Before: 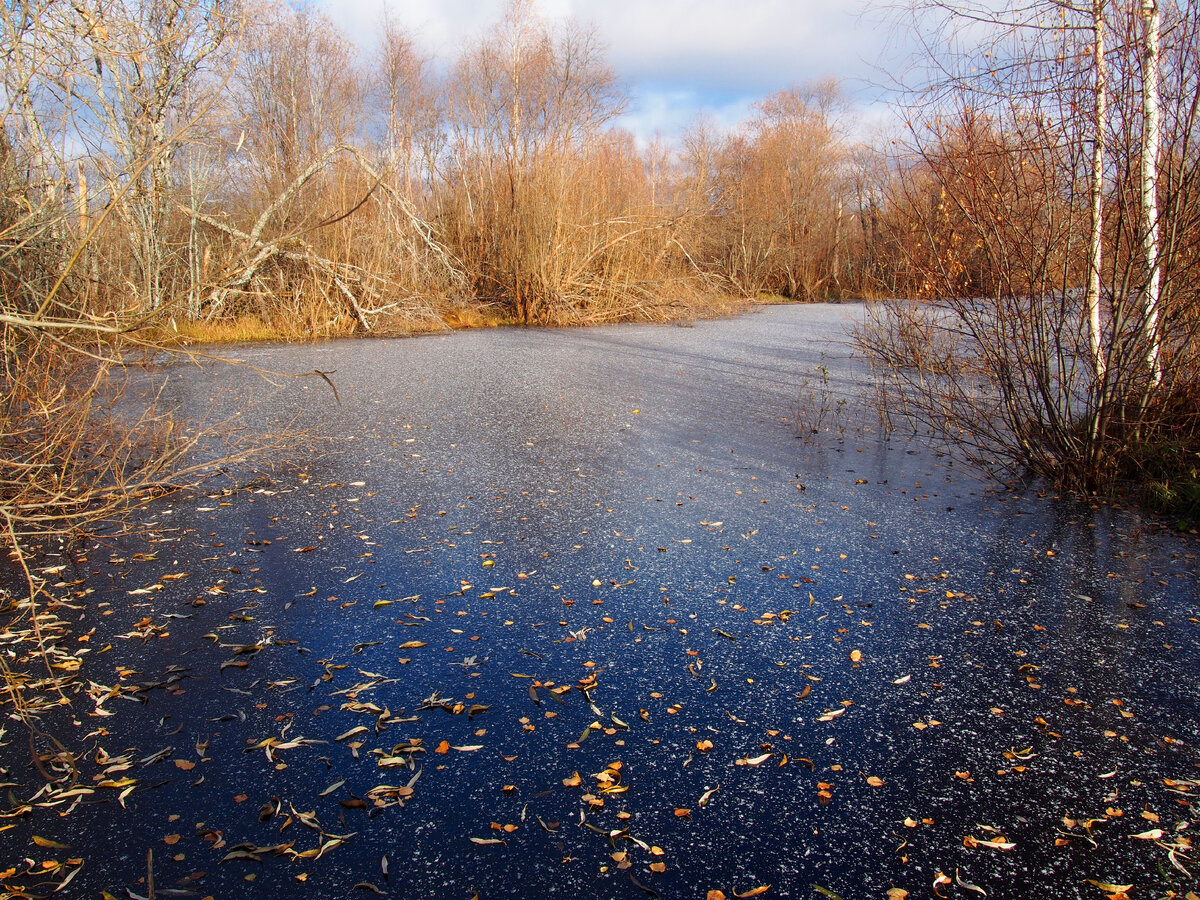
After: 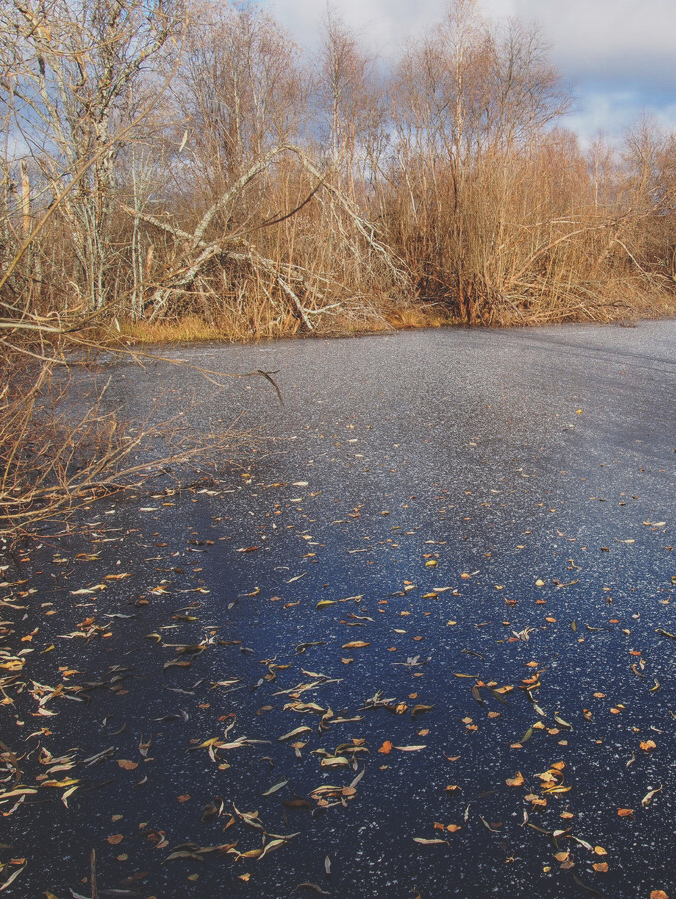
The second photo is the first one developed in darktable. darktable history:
exposure: black level correction -0.036, exposure -0.497 EV, compensate exposure bias true, compensate highlight preservation false
crop: left 4.758%, right 38.832%
contrast brightness saturation: saturation -0.05
local contrast: on, module defaults
